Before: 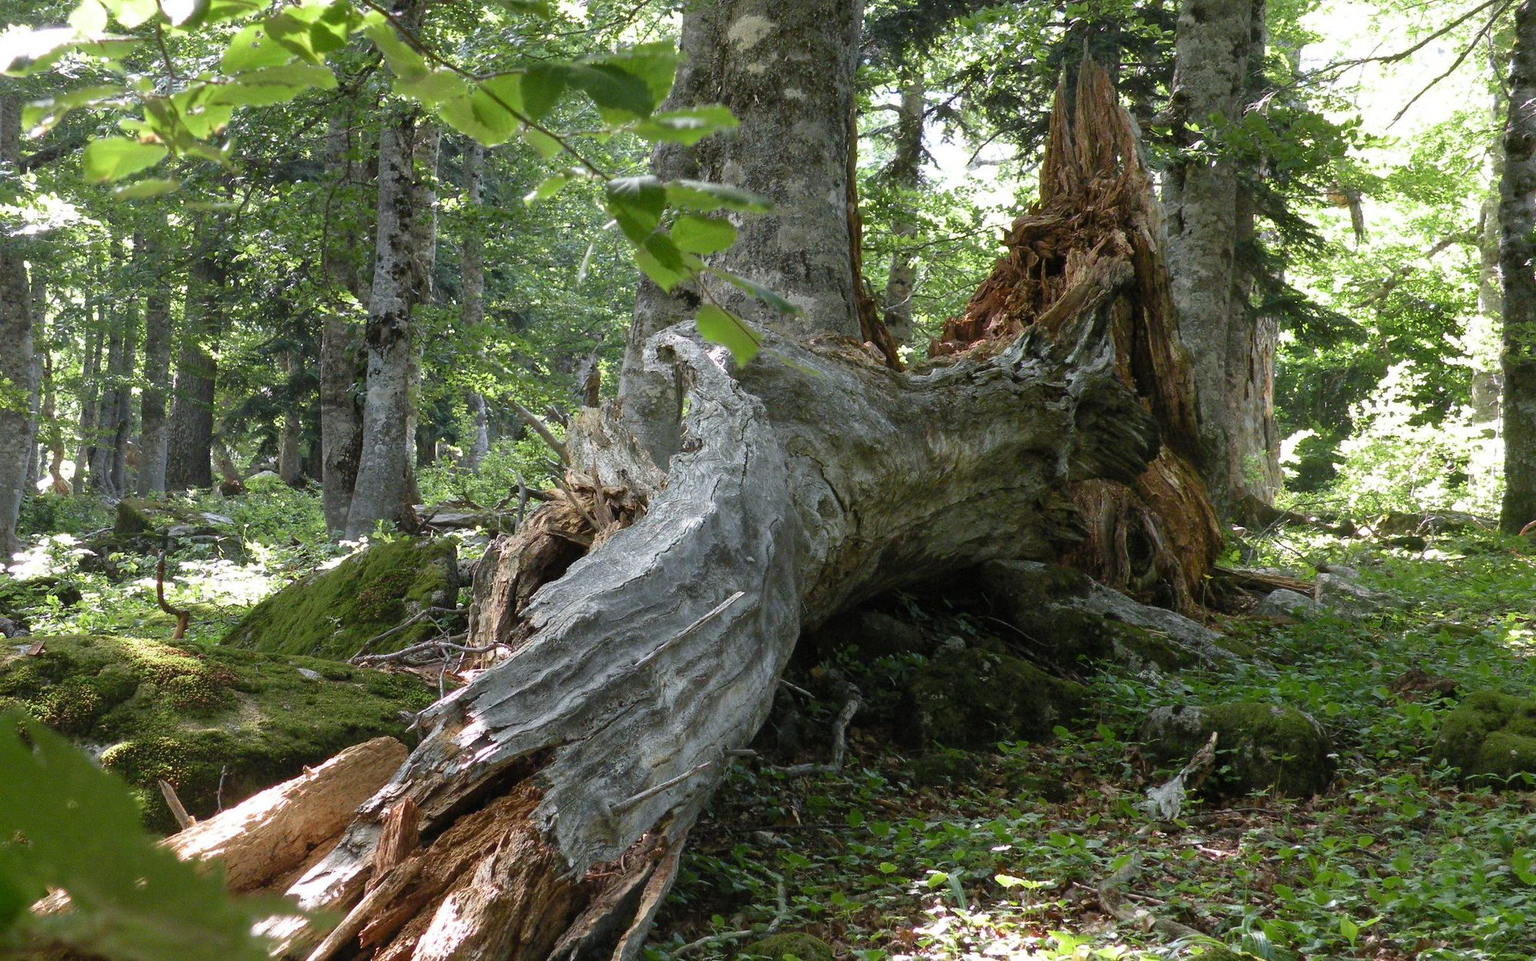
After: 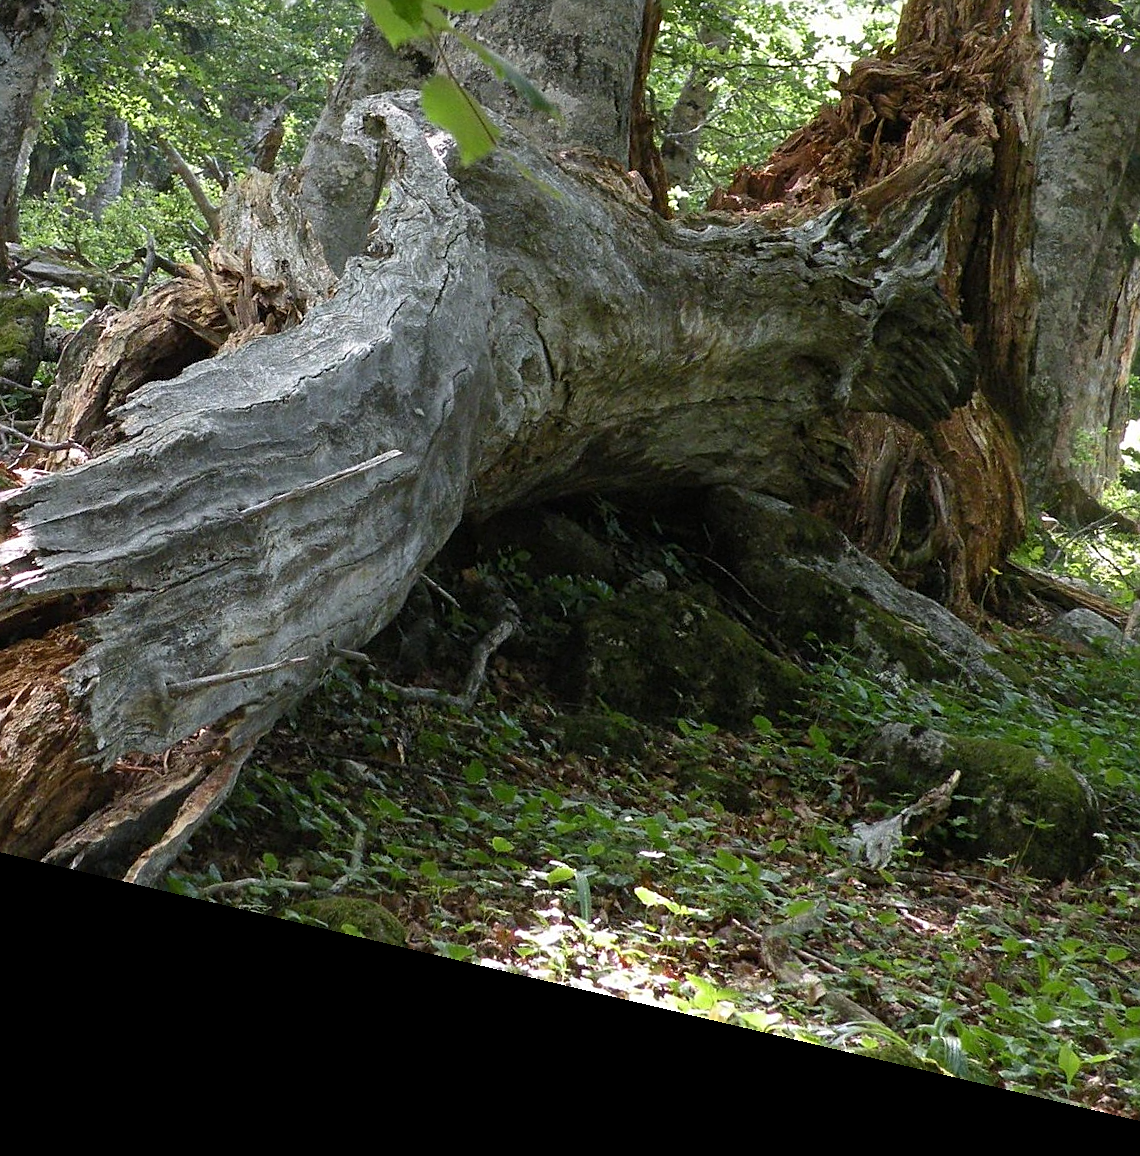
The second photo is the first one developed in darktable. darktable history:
rotate and perspective: rotation 13.27°, automatic cropping off
crop and rotate: left 29.237%, top 31.152%, right 19.807%
sharpen: on, module defaults
